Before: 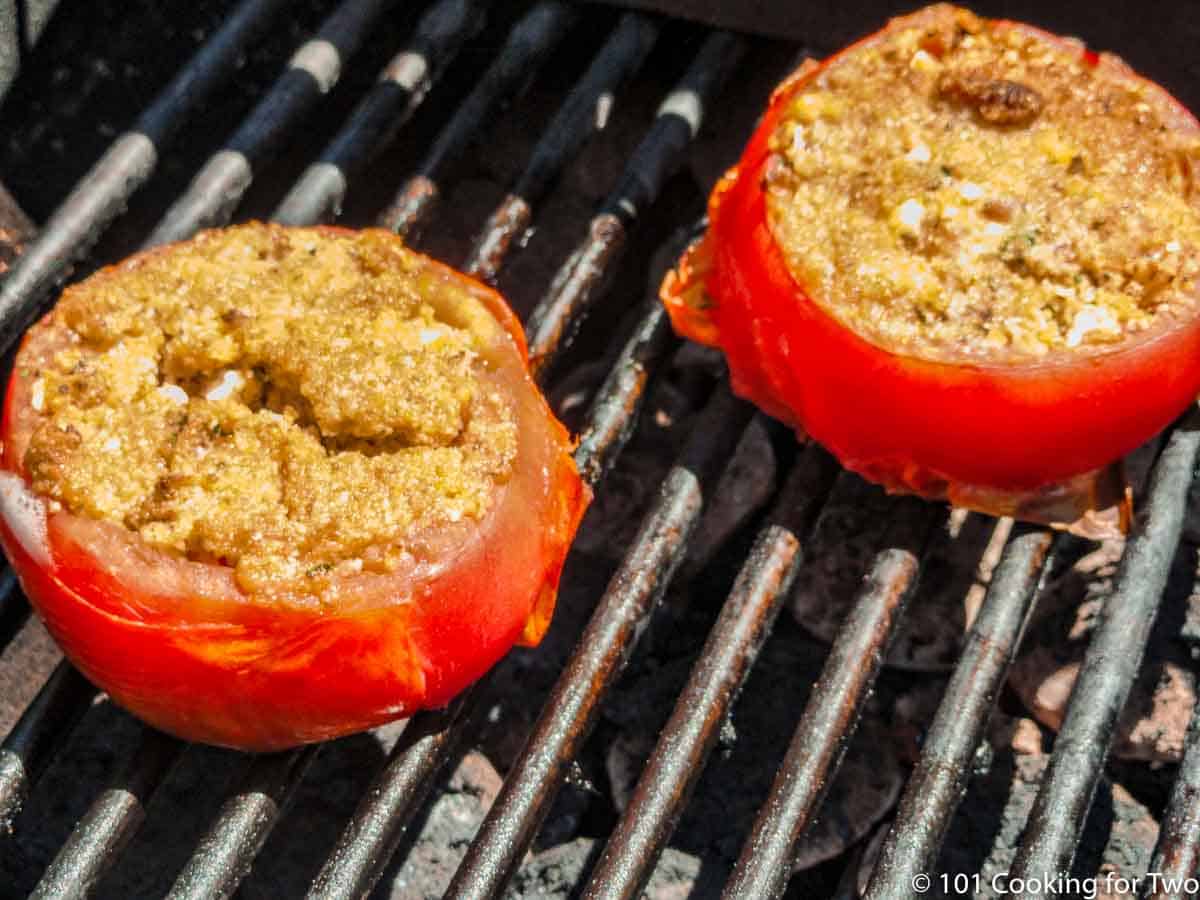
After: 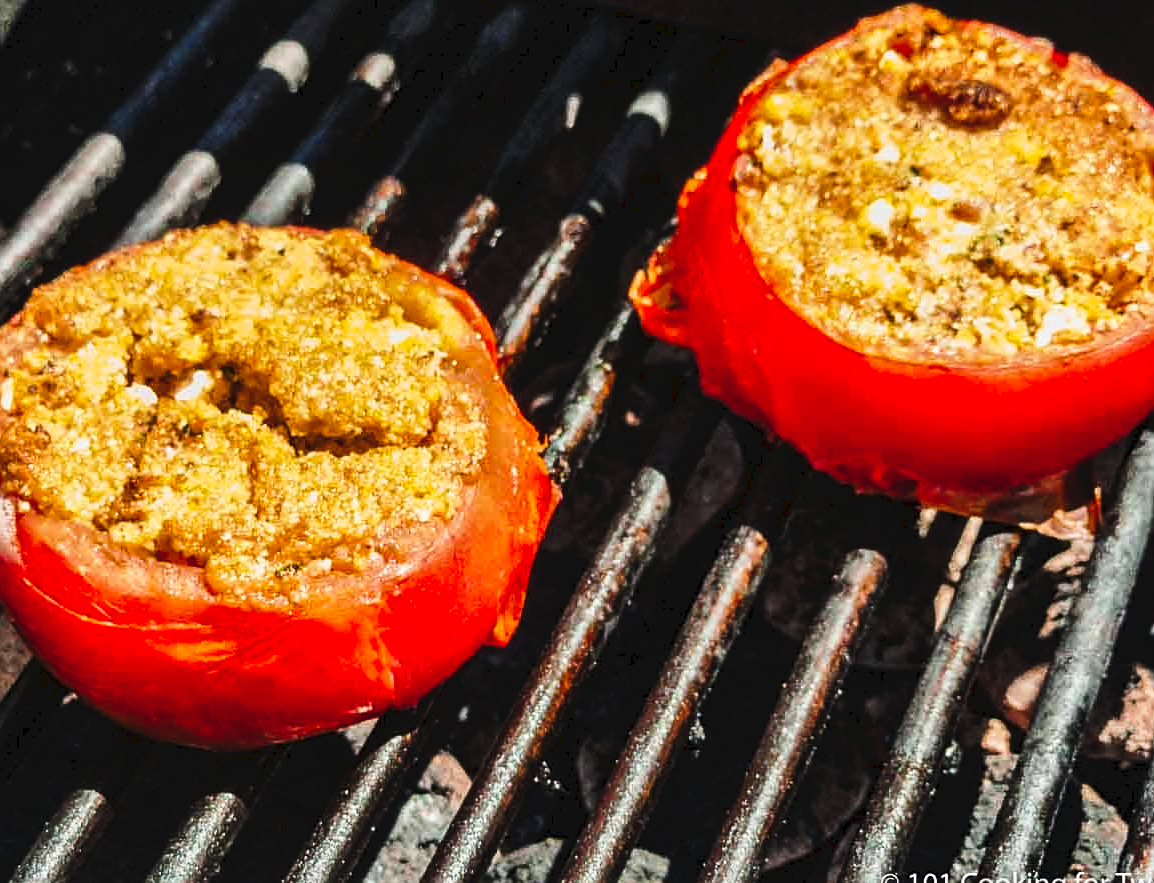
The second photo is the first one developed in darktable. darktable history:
exposure: exposure -0.211 EV, compensate highlight preservation false
crop and rotate: left 2.624%, right 1.168%, bottom 1.782%
tone curve: curves: ch0 [(0, 0) (0.003, 0.047) (0.011, 0.047) (0.025, 0.049) (0.044, 0.051) (0.069, 0.055) (0.1, 0.066) (0.136, 0.089) (0.177, 0.12) (0.224, 0.155) (0.277, 0.205) (0.335, 0.281) (0.399, 0.37) (0.468, 0.47) (0.543, 0.574) (0.623, 0.687) (0.709, 0.801) (0.801, 0.89) (0.898, 0.963) (1, 1)], preserve colors none
sharpen: on, module defaults
